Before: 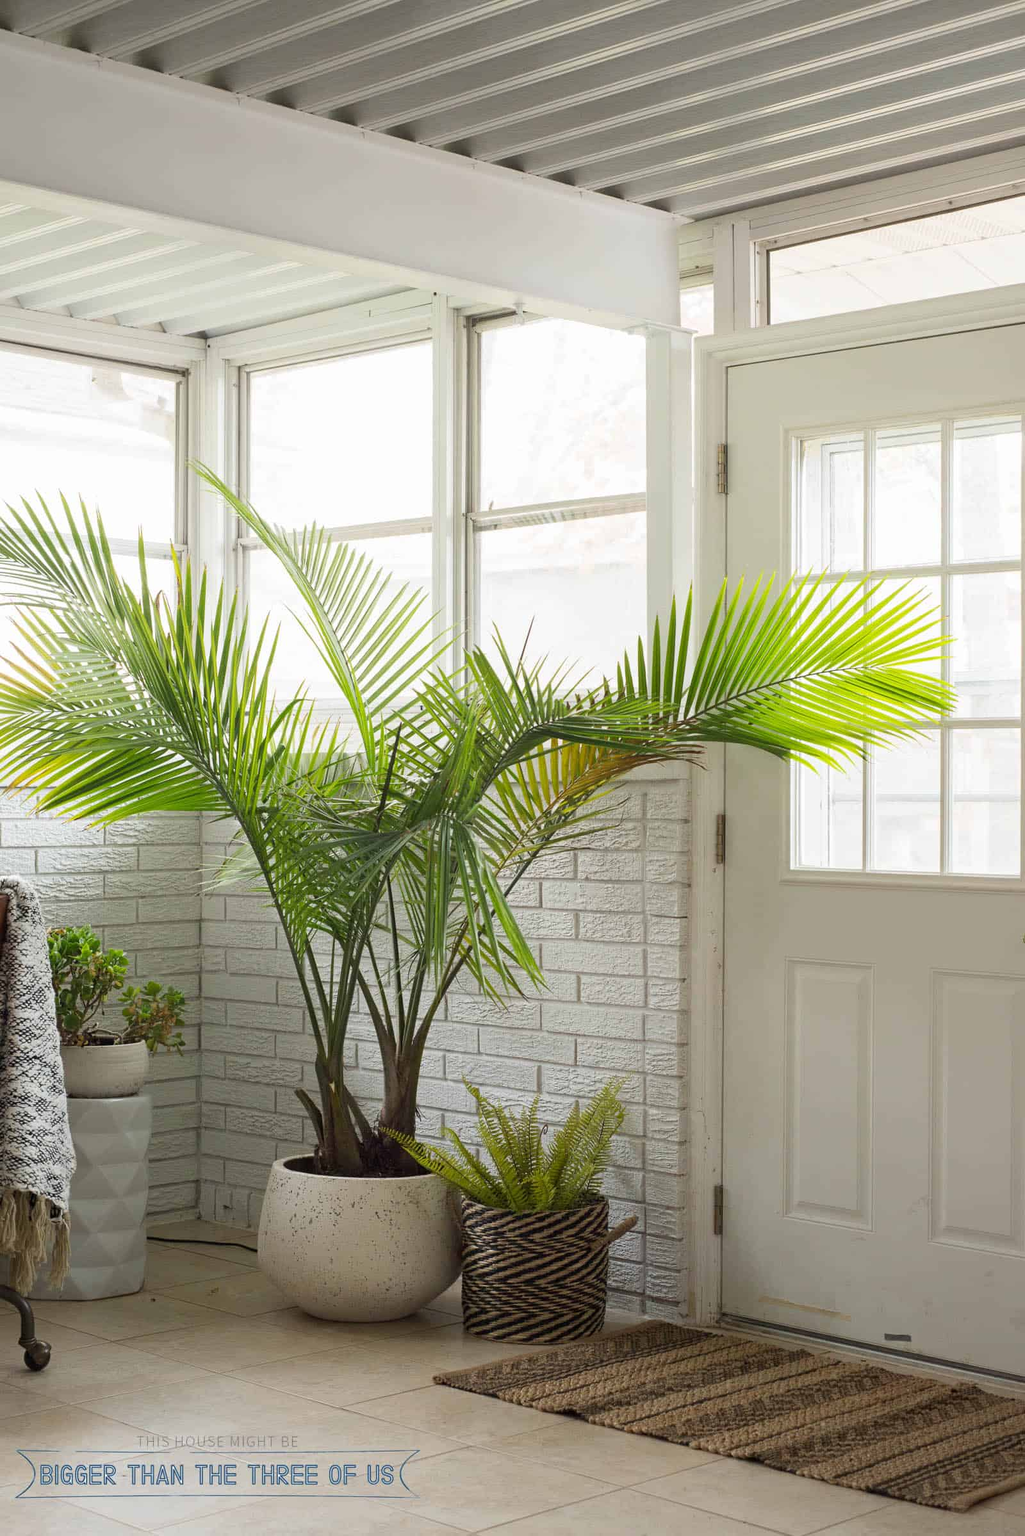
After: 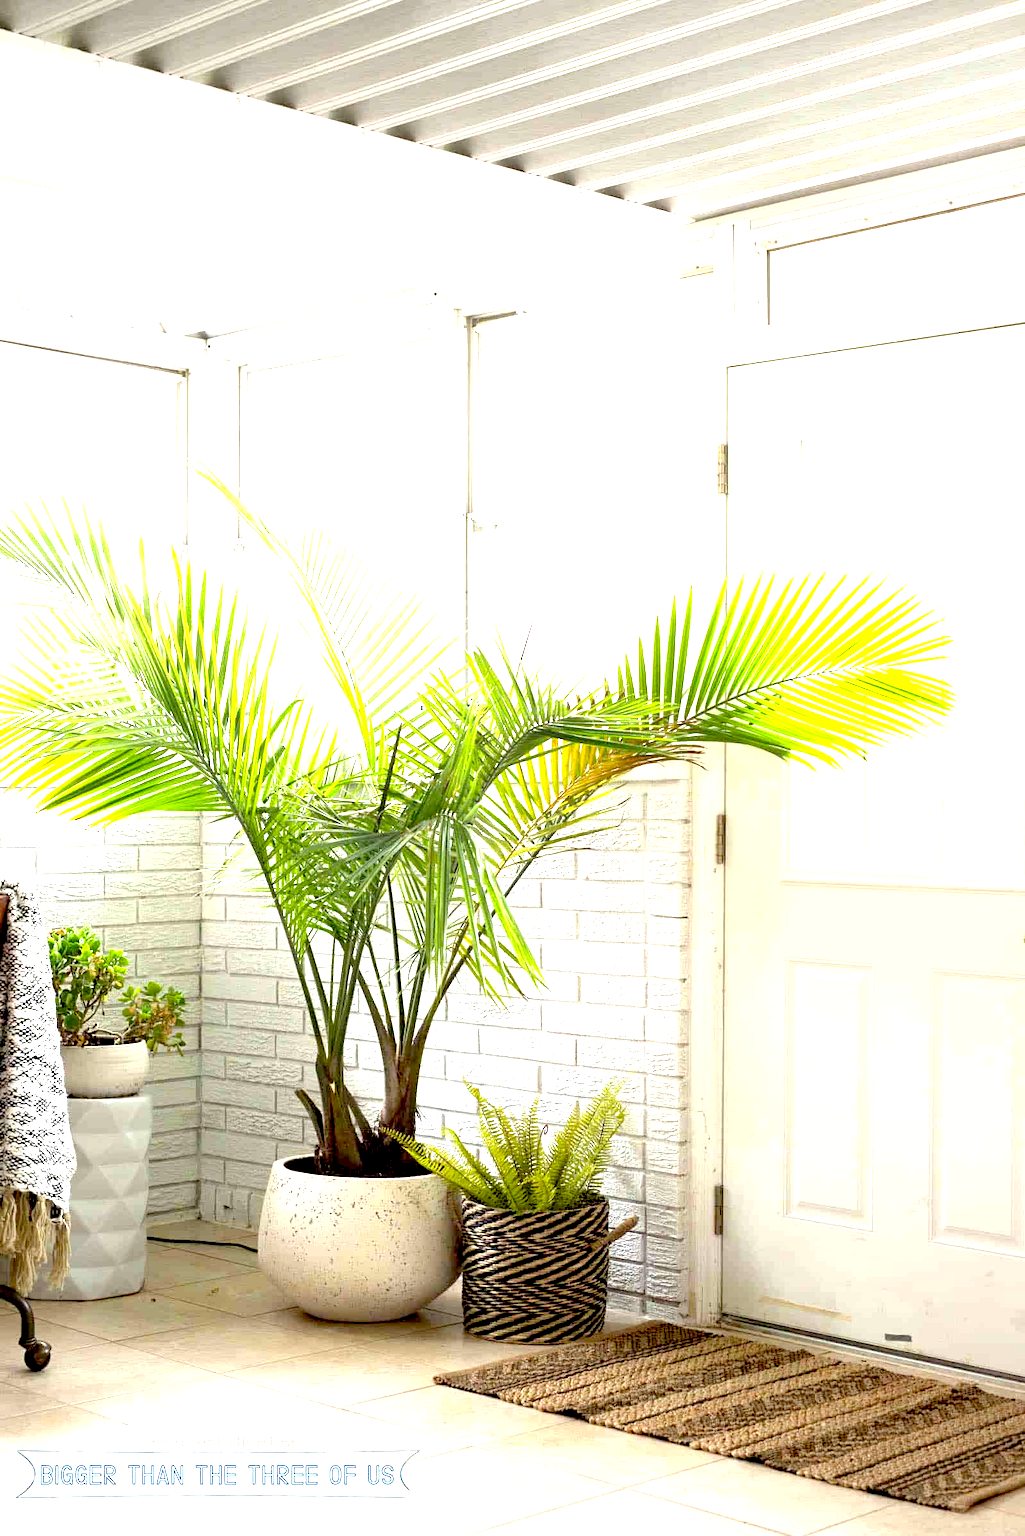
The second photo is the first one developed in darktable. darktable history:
exposure: black level correction 0.015, exposure 1.787 EV, compensate exposure bias true, compensate highlight preservation false
